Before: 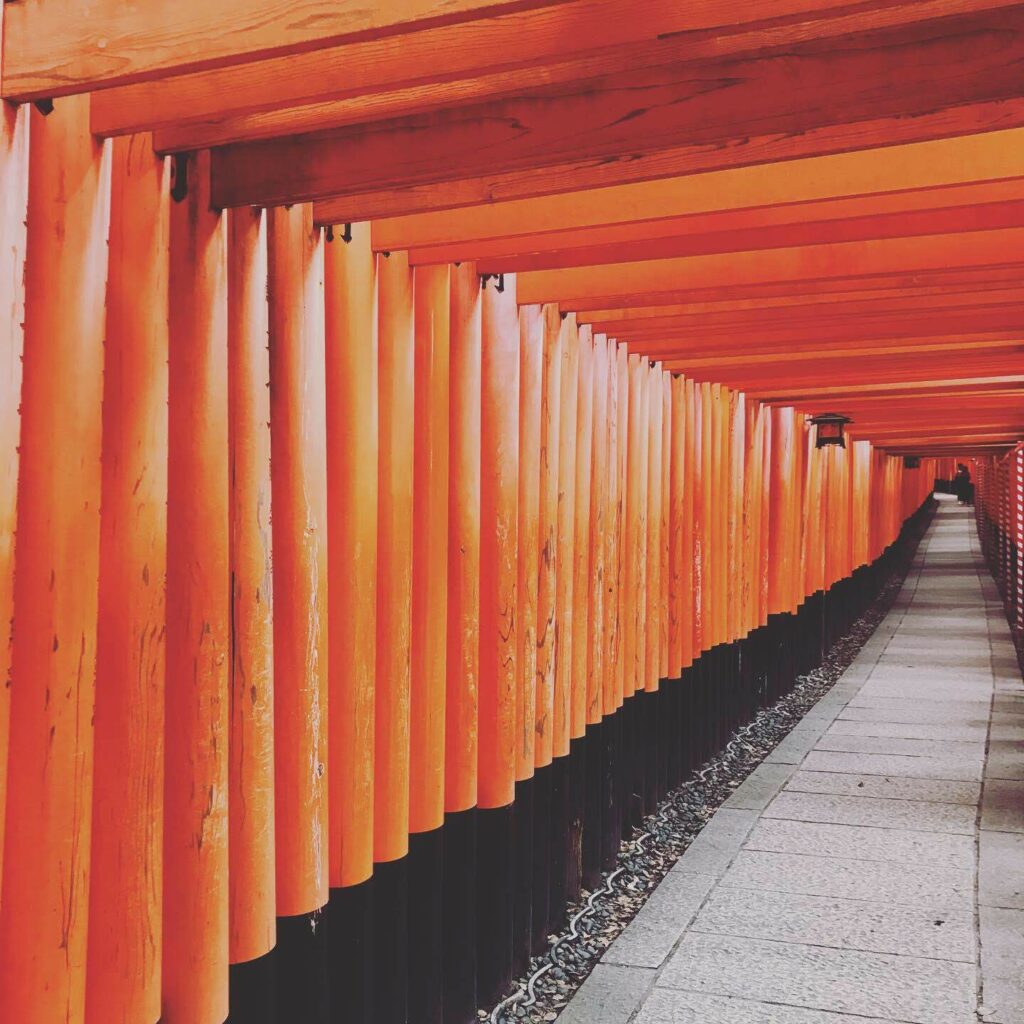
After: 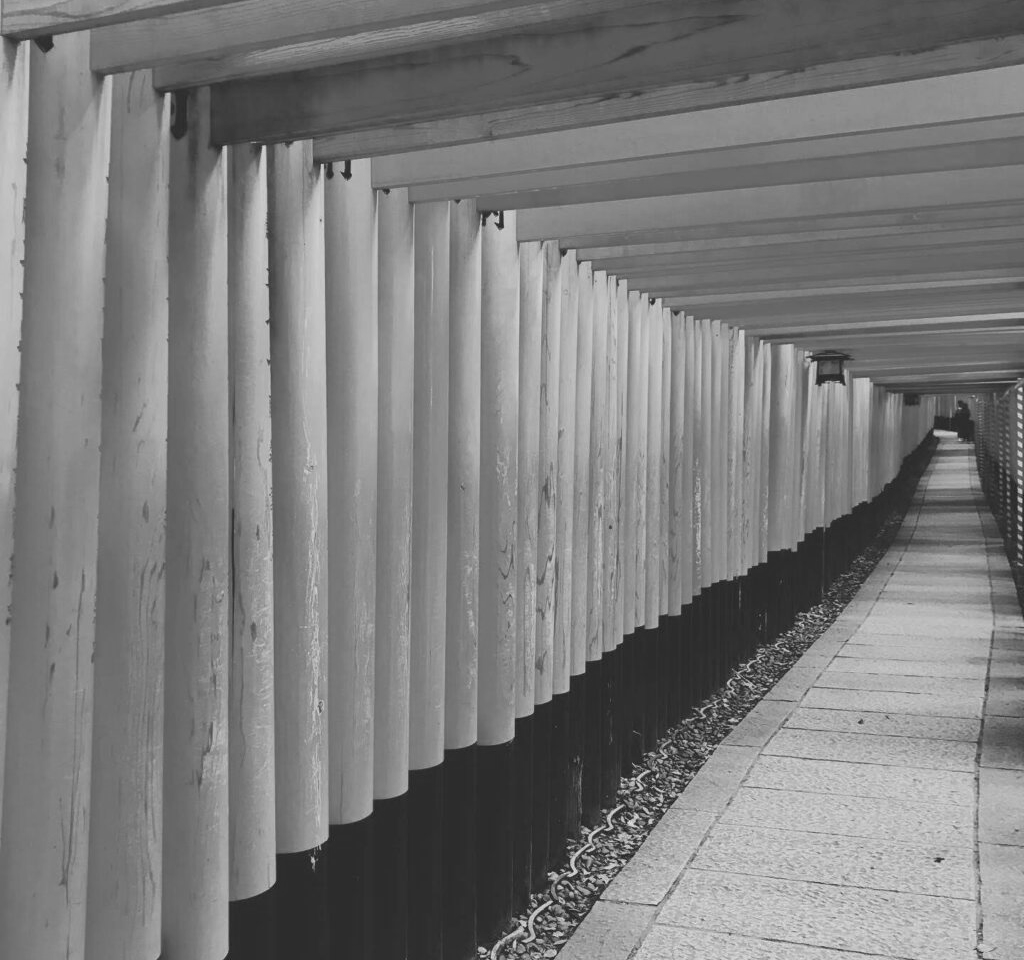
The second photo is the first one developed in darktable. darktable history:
monochrome: on, module defaults
crop and rotate: top 6.25%
tone equalizer: on, module defaults
